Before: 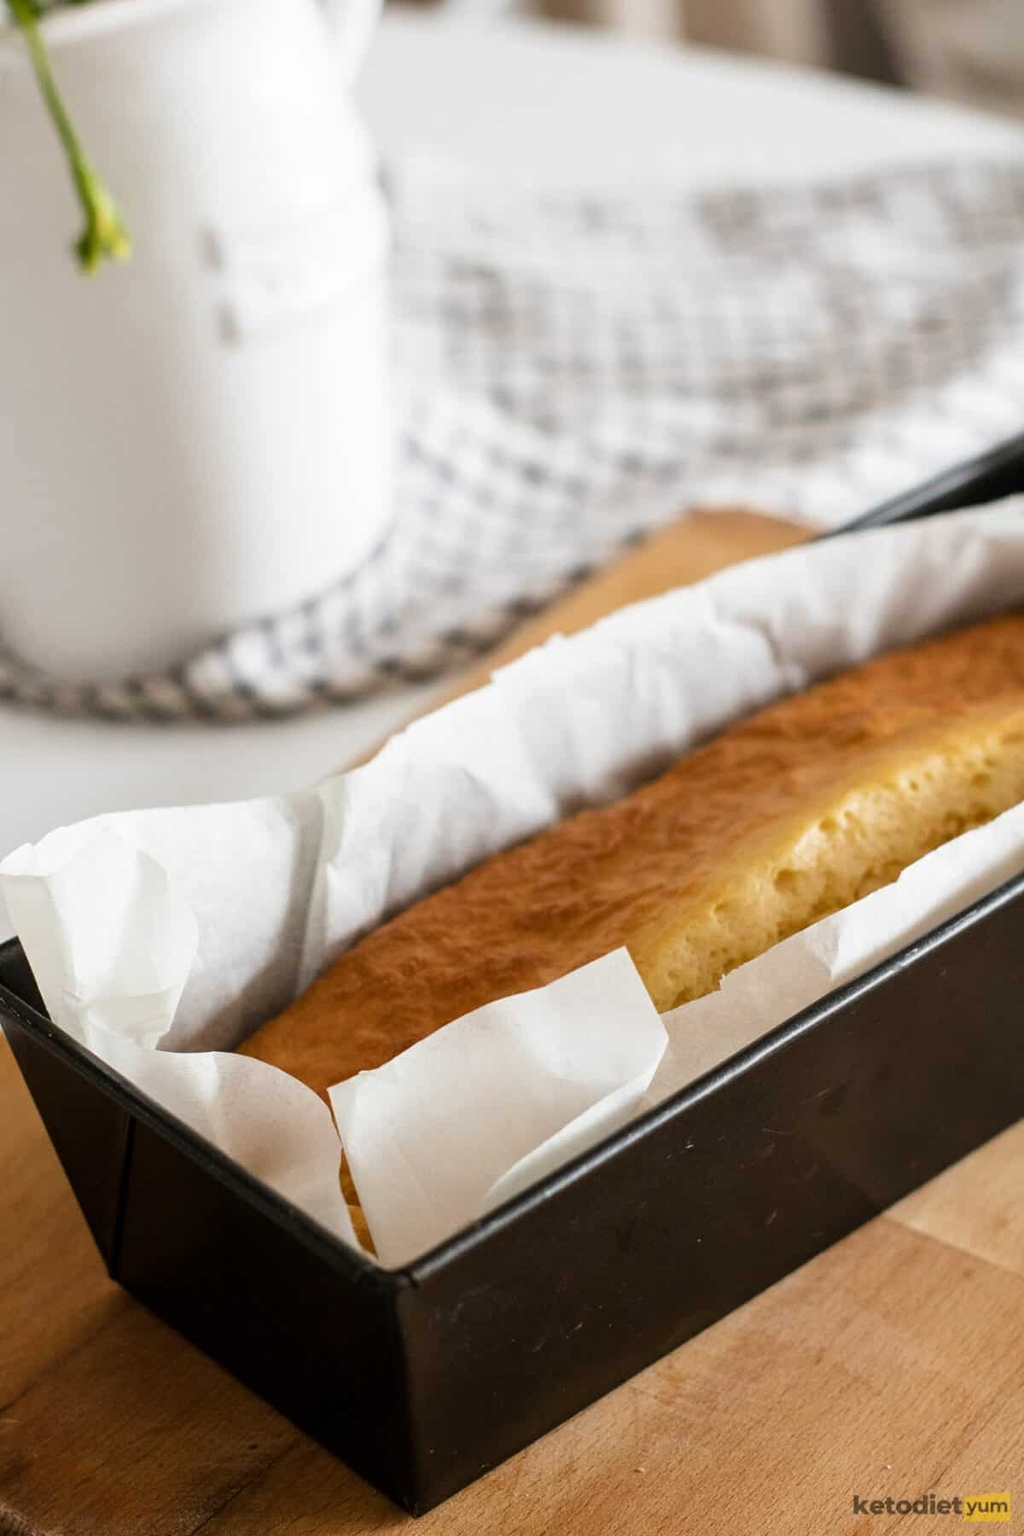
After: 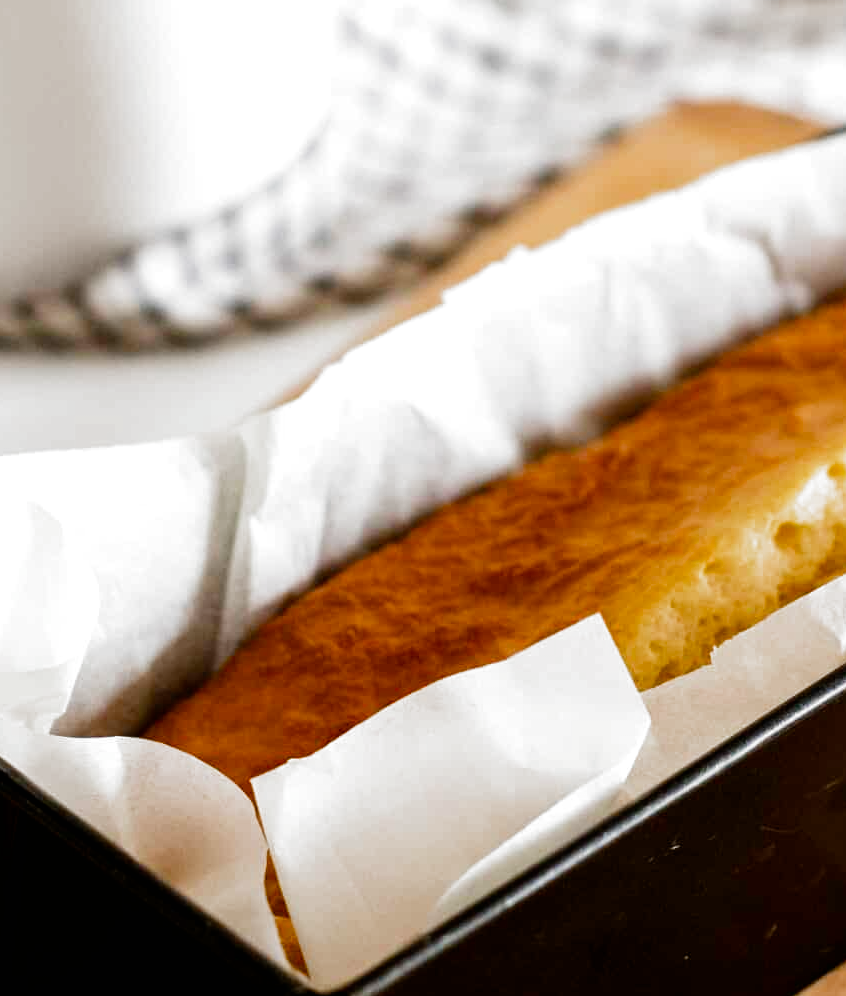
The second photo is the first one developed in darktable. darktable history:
crop: left 11.123%, top 27.61%, right 18.3%, bottom 17.034%
color balance rgb: perceptual saturation grading › global saturation 20%, perceptual saturation grading › highlights -25%, perceptual saturation grading › shadows 25%
filmic rgb: black relative exposure -8.2 EV, white relative exposure 2.2 EV, threshold 3 EV, hardness 7.11, latitude 75%, contrast 1.325, highlights saturation mix -2%, shadows ↔ highlights balance 30%, preserve chrominance no, color science v5 (2021), contrast in shadows safe, contrast in highlights safe, enable highlight reconstruction true
